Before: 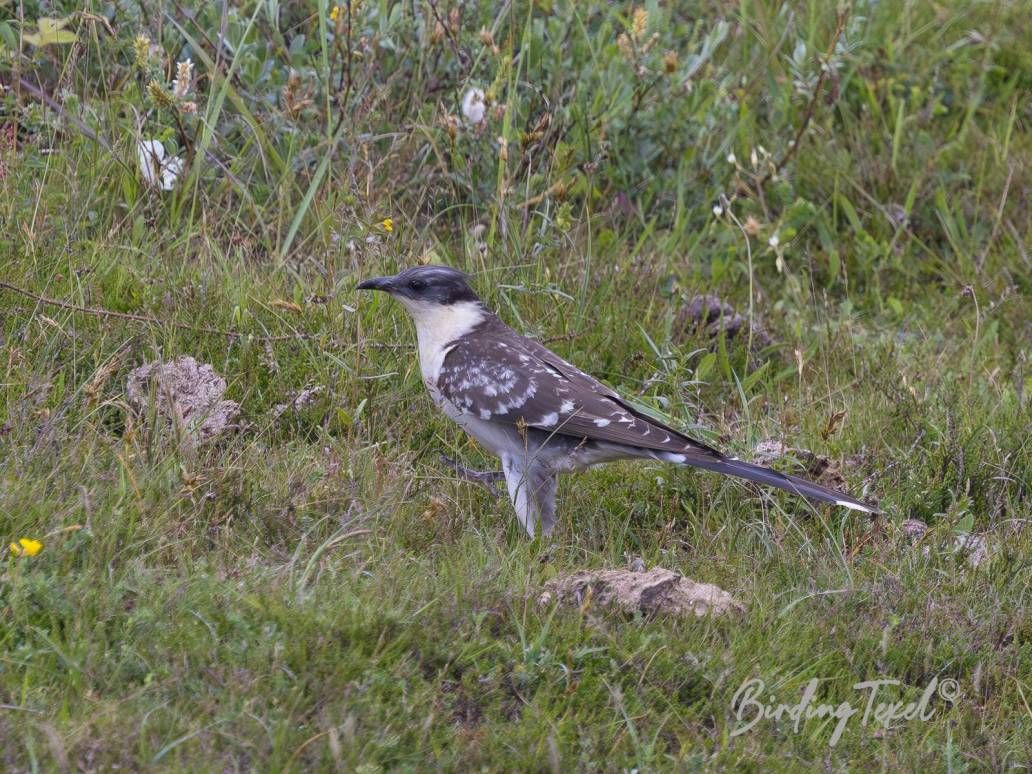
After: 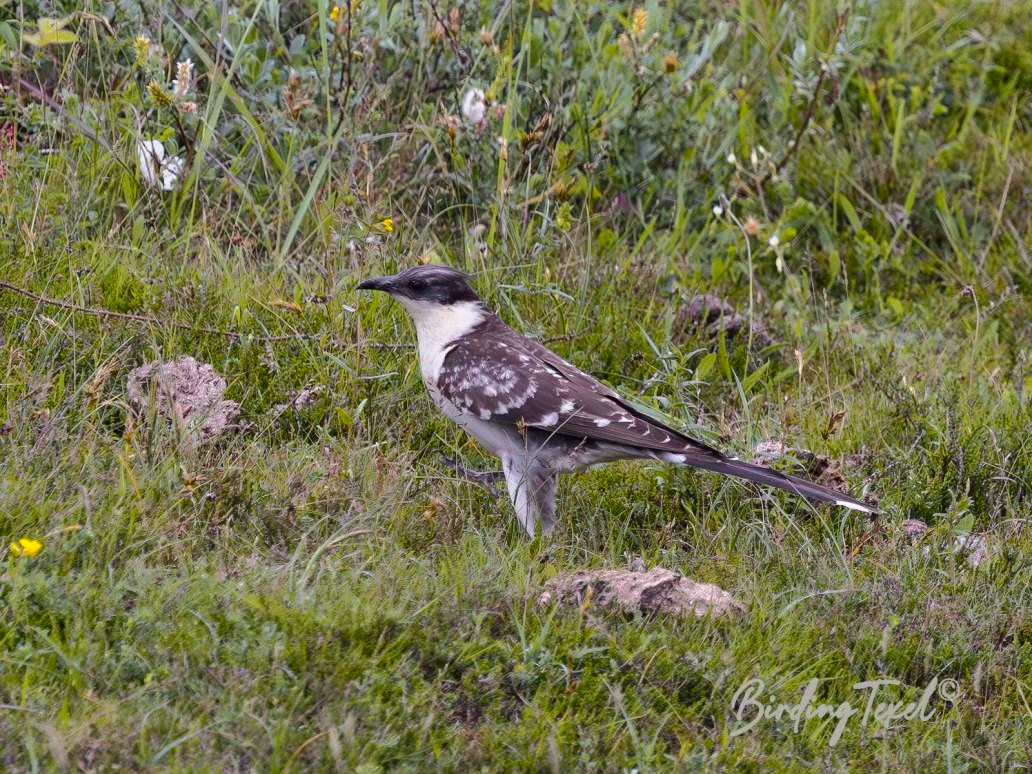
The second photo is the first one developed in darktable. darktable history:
tone curve: curves: ch0 [(0.003, 0) (0.066, 0.023) (0.154, 0.082) (0.281, 0.221) (0.405, 0.389) (0.517, 0.553) (0.716, 0.743) (0.822, 0.882) (1, 1)]; ch1 [(0, 0) (0.164, 0.115) (0.337, 0.332) (0.39, 0.398) (0.464, 0.461) (0.501, 0.5) (0.521, 0.526) (0.571, 0.606) (0.656, 0.677) (0.723, 0.731) (0.811, 0.796) (1, 1)]; ch2 [(0, 0) (0.337, 0.382) (0.464, 0.476) (0.501, 0.502) (0.527, 0.54) (0.556, 0.567) (0.575, 0.606) (0.659, 0.736) (1, 1)], color space Lab, independent channels, preserve colors none
